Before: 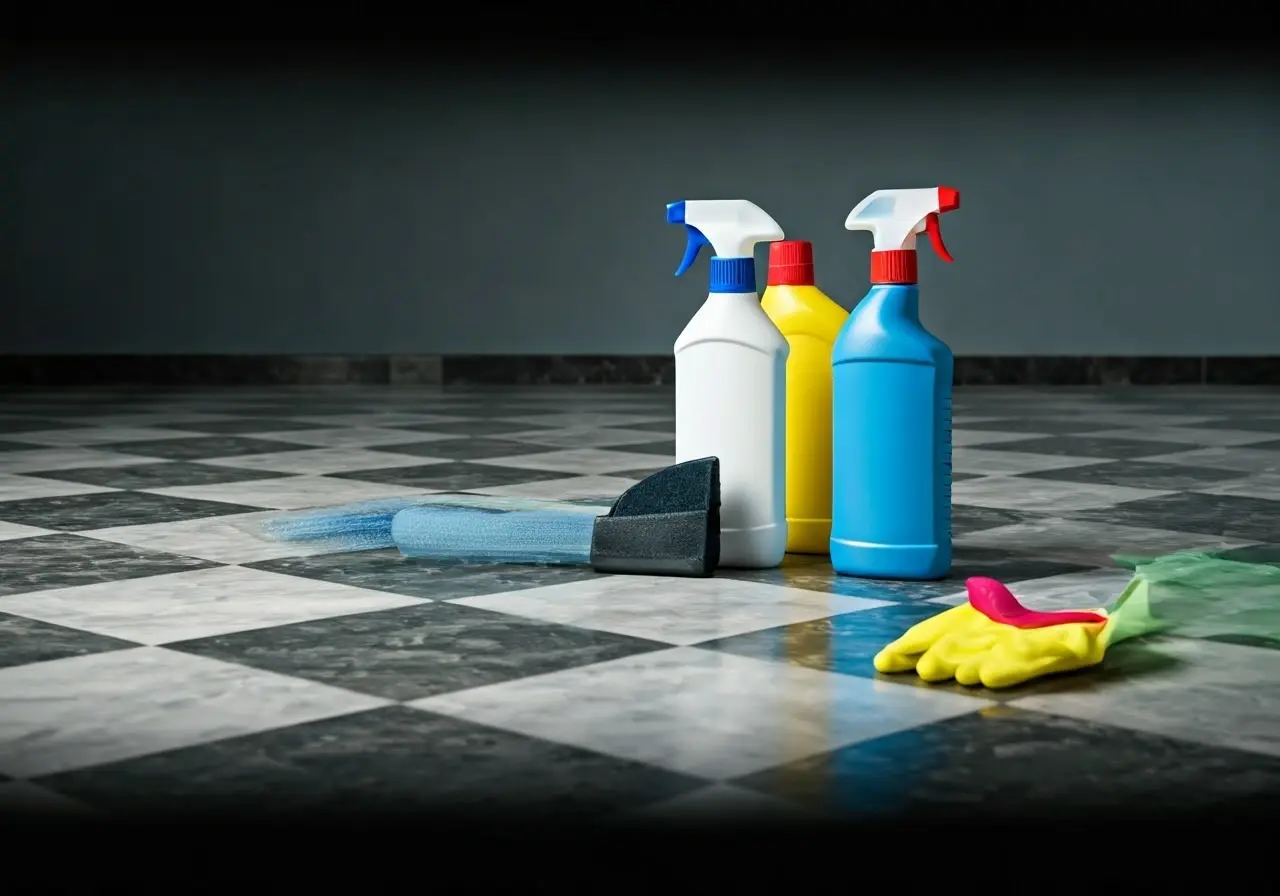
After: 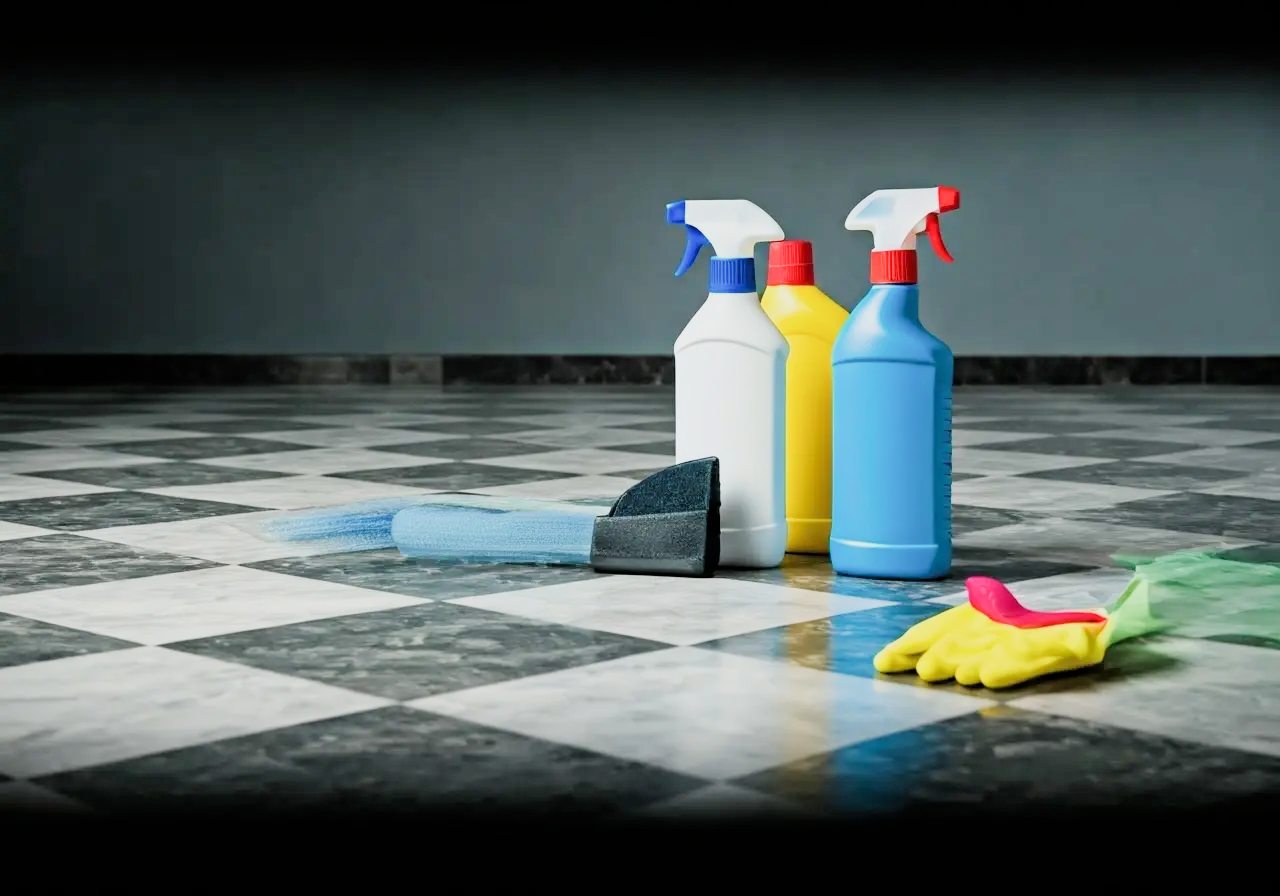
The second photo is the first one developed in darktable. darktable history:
filmic rgb: black relative exposure -7.32 EV, white relative exposure 5.09 EV, hardness 3.2
exposure: black level correction 0, exposure 1 EV, compensate exposure bias true, compensate highlight preservation false
